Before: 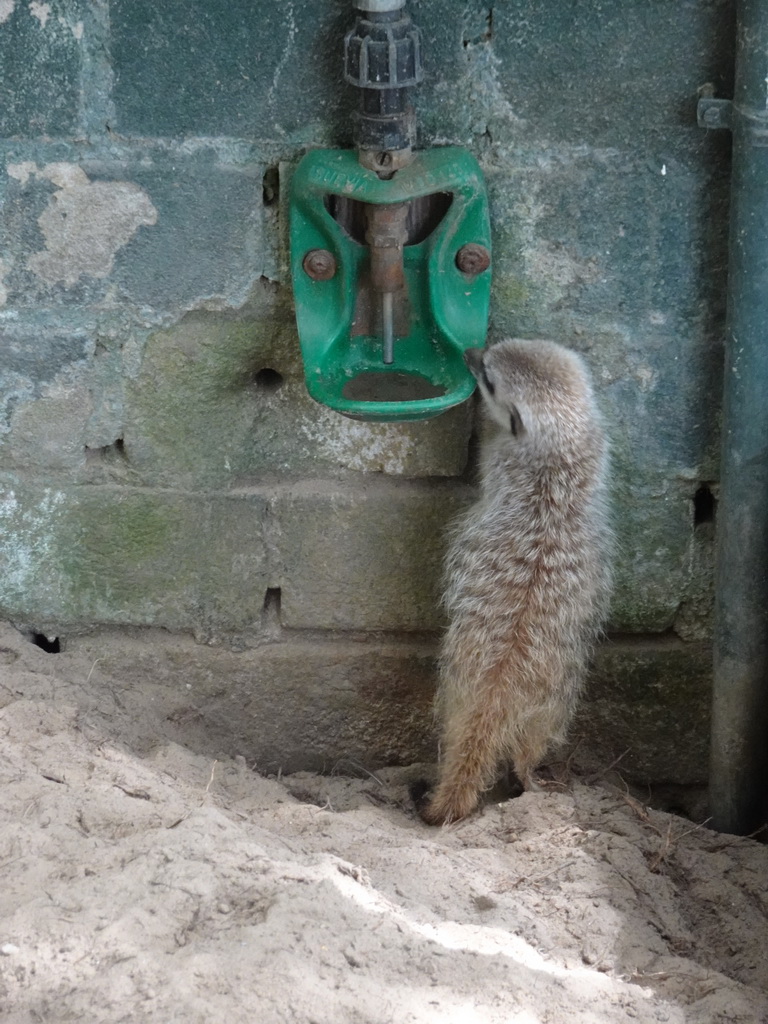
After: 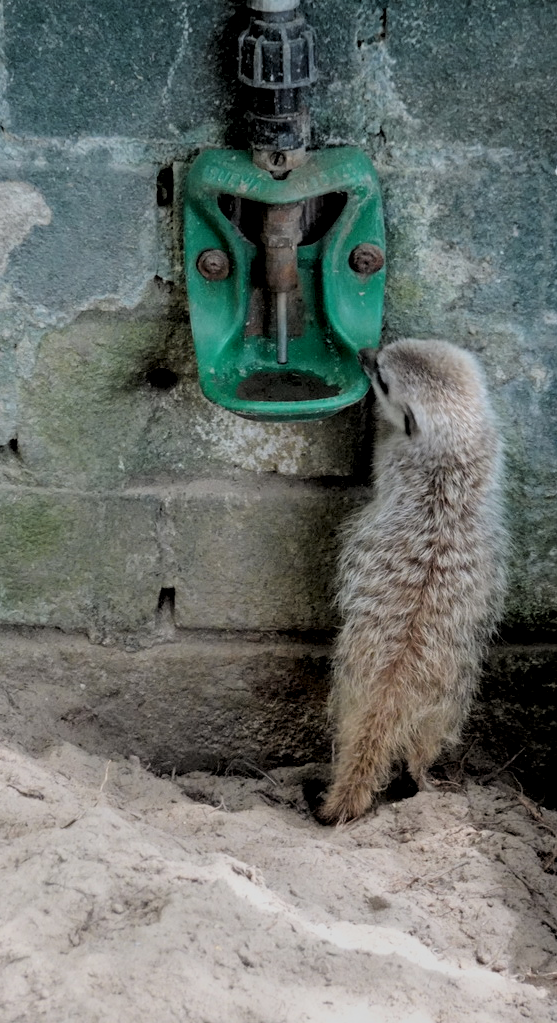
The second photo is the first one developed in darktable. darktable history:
local contrast: detail 130%
crop: left 13.906%, right 13.489%
filmic rgb: black relative exposure -4.26 EV, white relative exposure 4.56 EV, threshold 2.99 EV, hardness 2.37, contrast 1.053, color science v6 (2022), enable highlight reconstruction true
